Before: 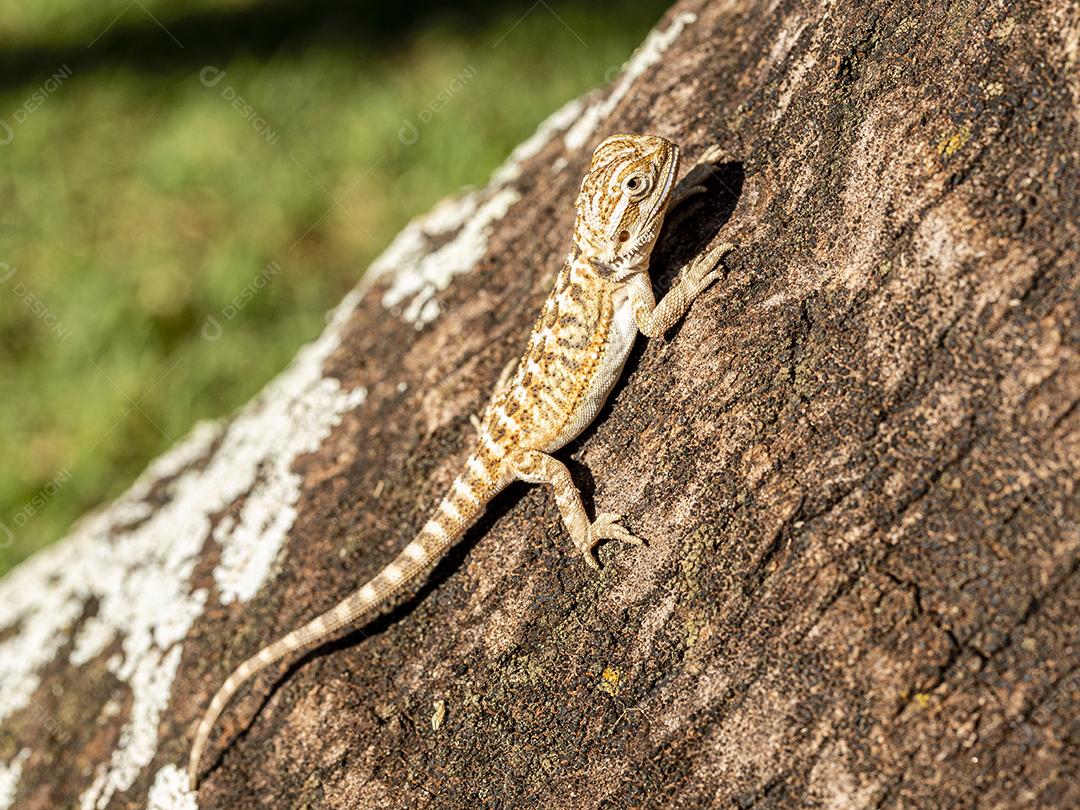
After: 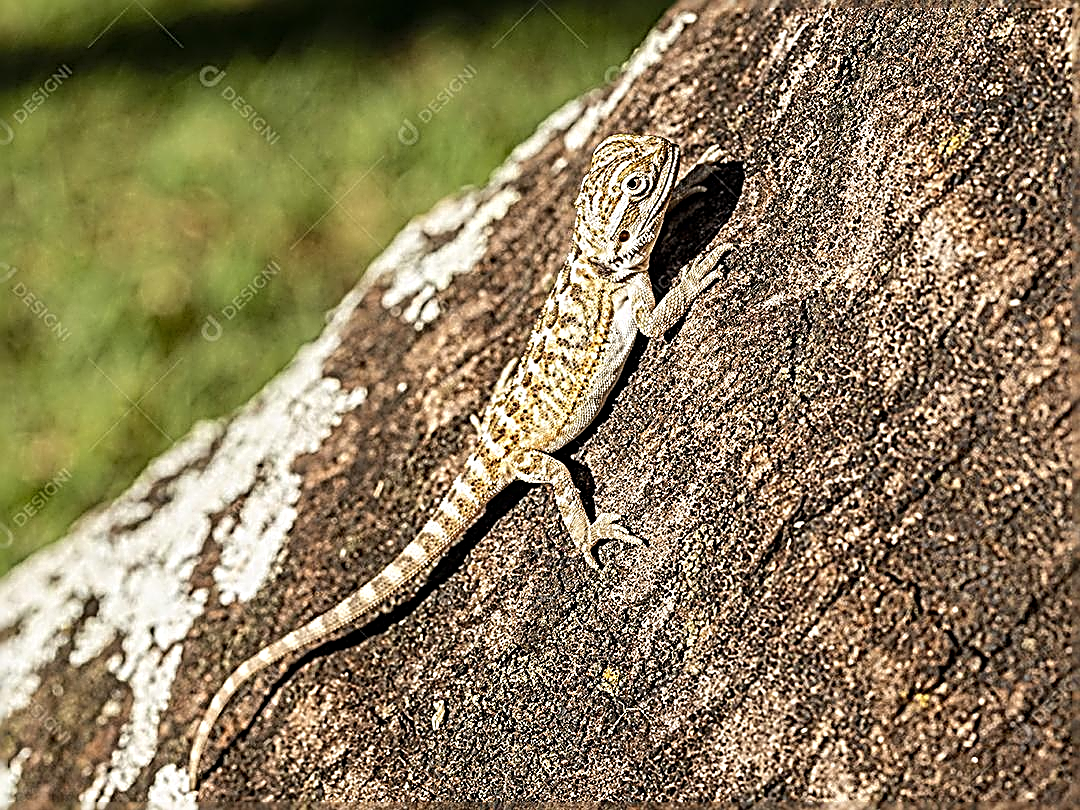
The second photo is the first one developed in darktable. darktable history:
sharpen: radius 3.2, amount 1.741
